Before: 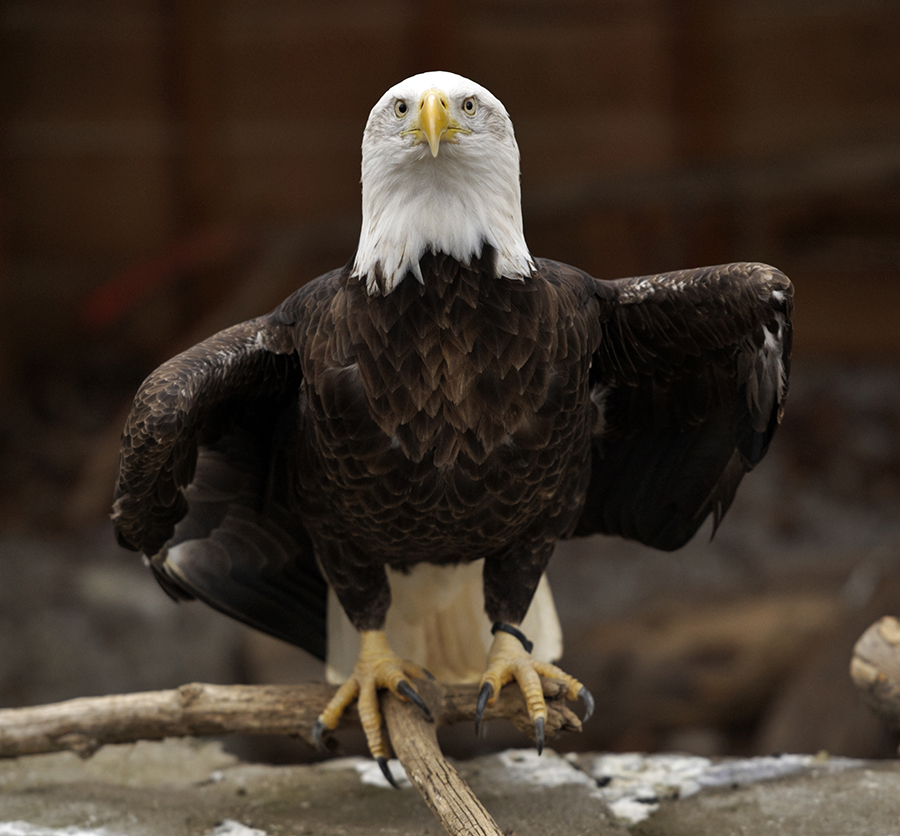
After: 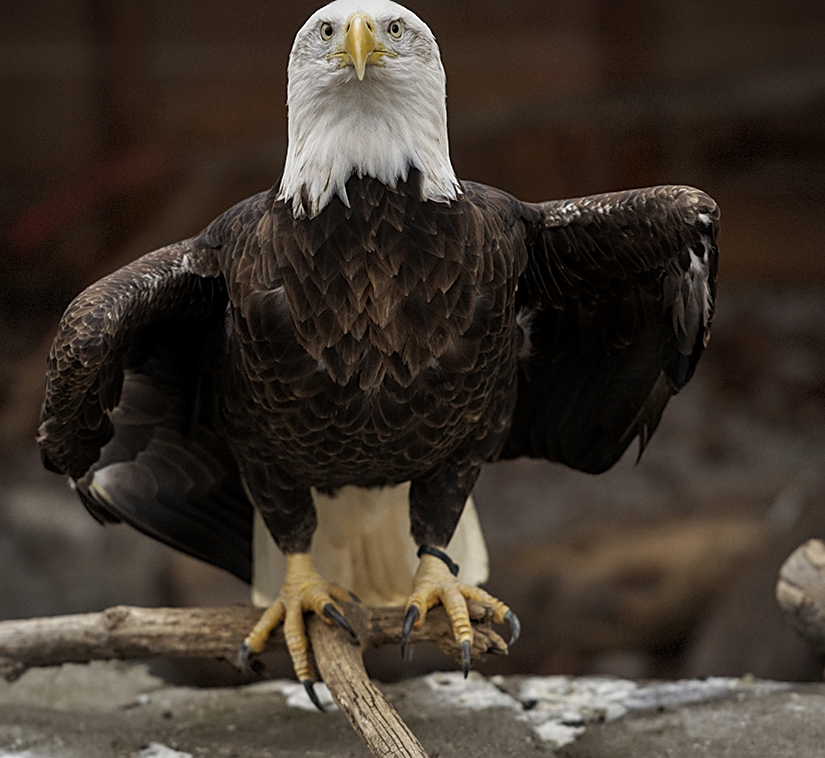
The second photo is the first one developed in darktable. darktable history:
crop and rotate: left 8.262%, top 9.226%
local contrast: detail 117%
vignetting: fall-off start 91%, fall-off radius 39.39%, brightness -0.182, saturation -0.3, width/height ratio 1.219, shape 1.3, dithering 8-bit output, unbound false
sharpen: on, module defaults
